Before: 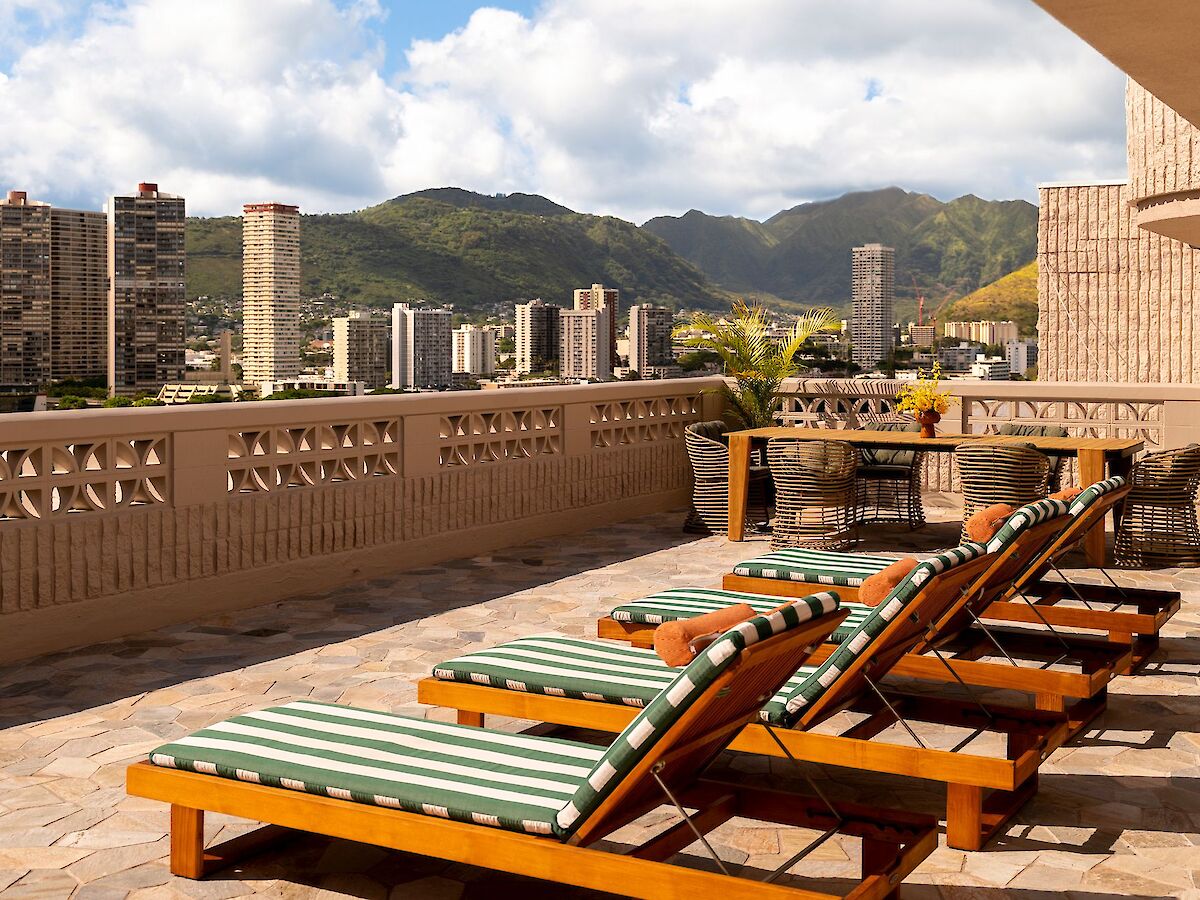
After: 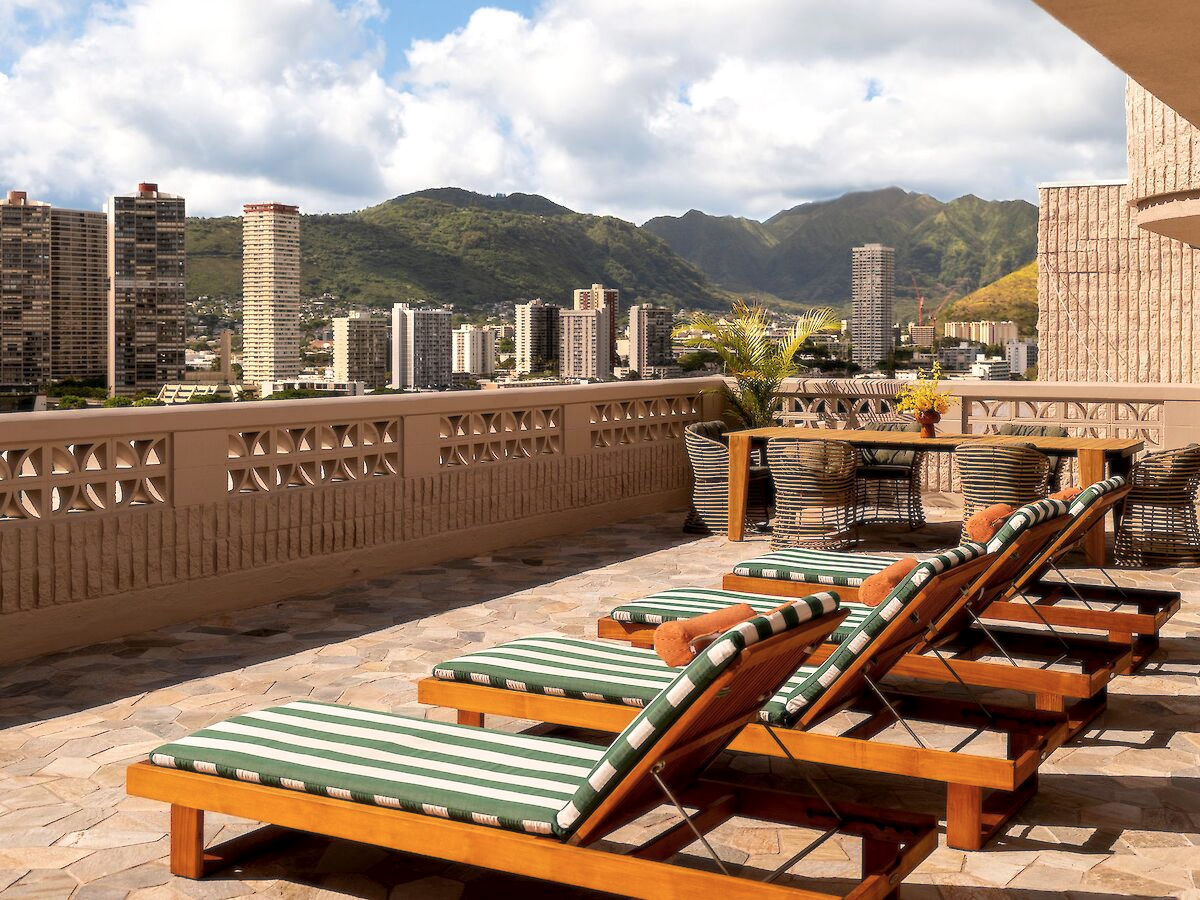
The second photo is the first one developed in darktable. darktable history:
soften: size 10%, saturation 50%, brightness 0.2 EV, mix 10%
local contrast: highlights 100%, shadows 100%, detail 120%, midtone range 0.2
